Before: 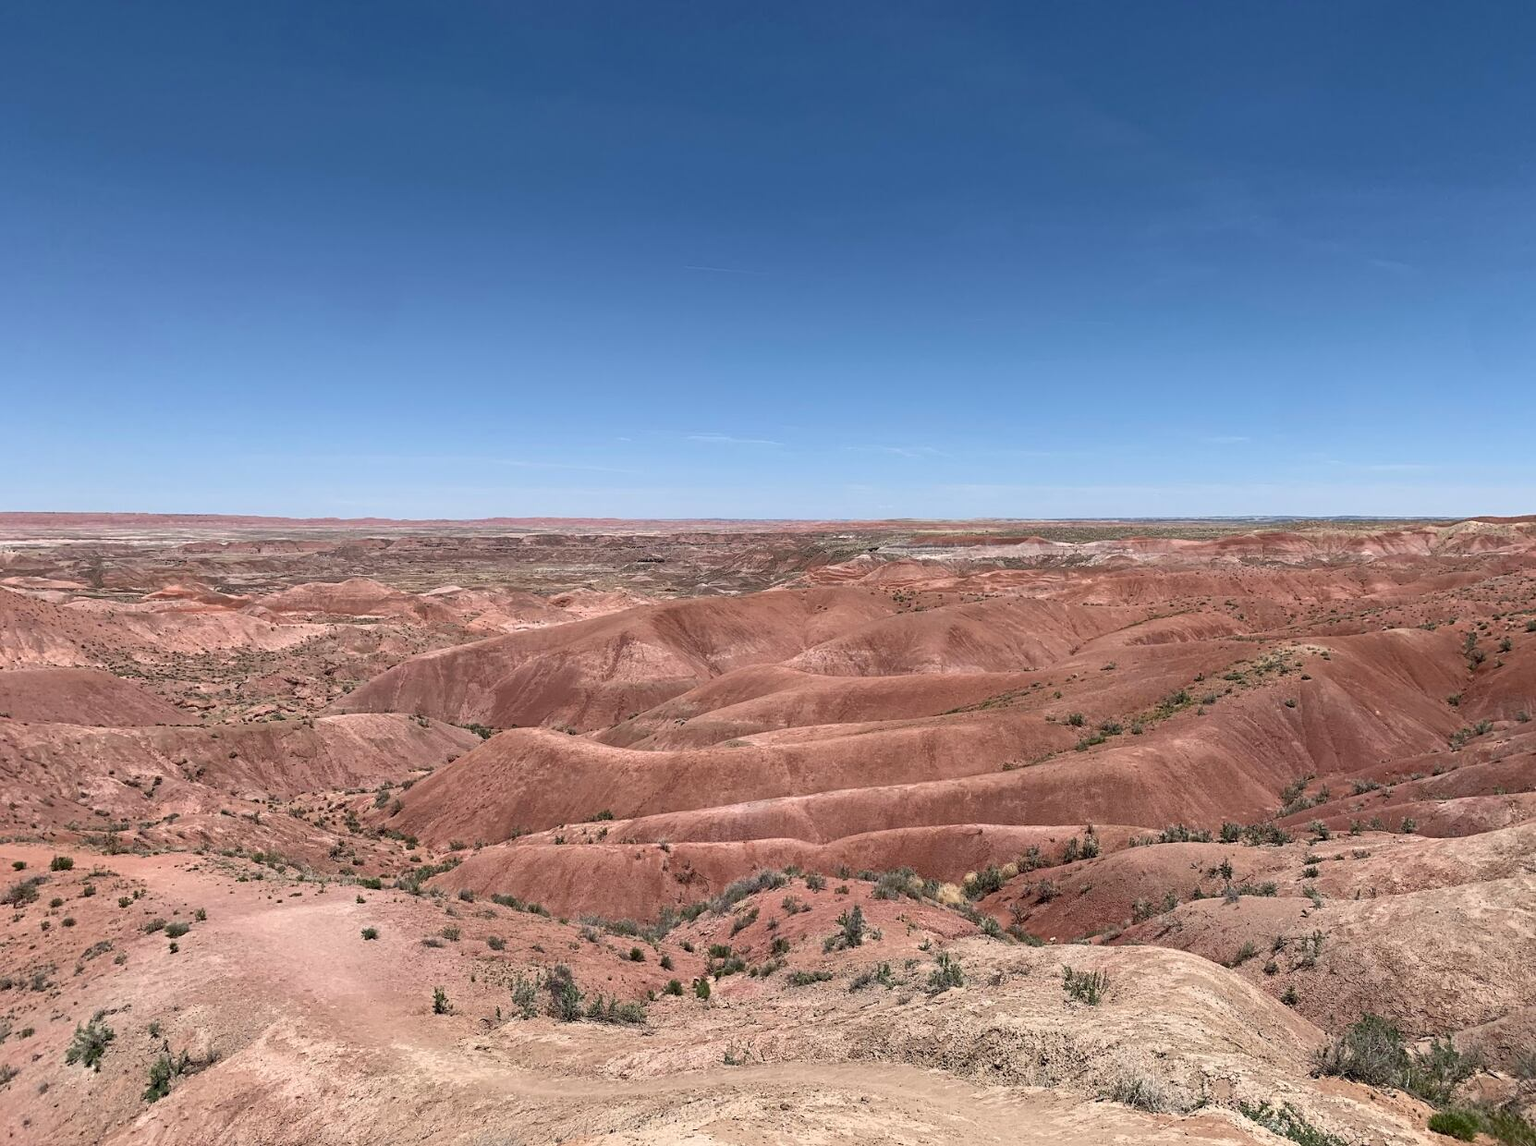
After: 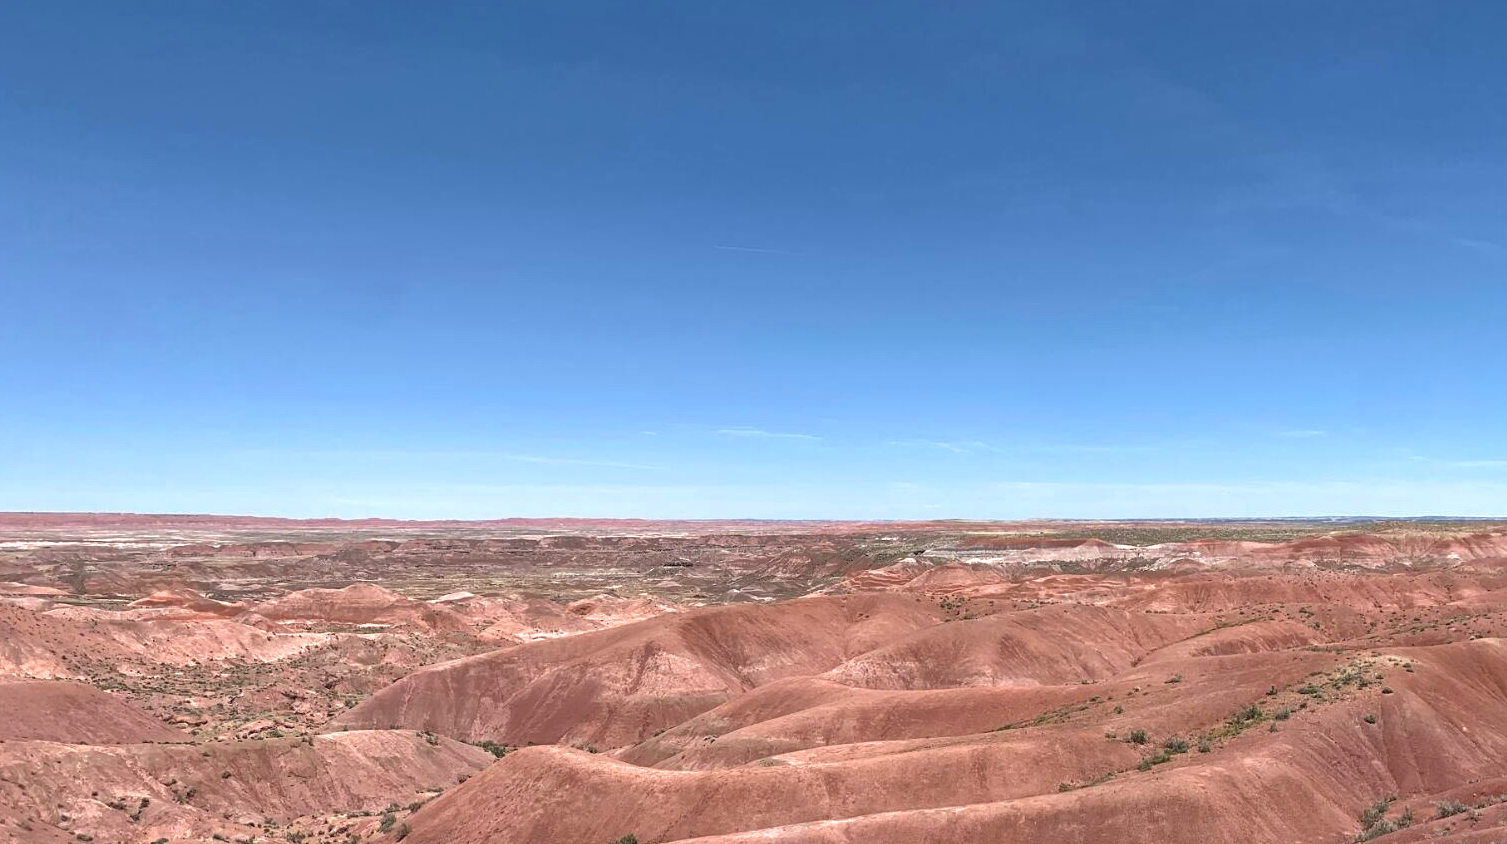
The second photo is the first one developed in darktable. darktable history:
crop: left 1.583%, top 3.407%, right 7.71%, bottom 28.457%
shadows and highlights: on, module defaults
exposure: black level correction -0.001, exposure 0.545 EV, compensate exposure bias true, compensate highlight preservation false
tone equalizer: mask exposure compensation -0.513 EV
